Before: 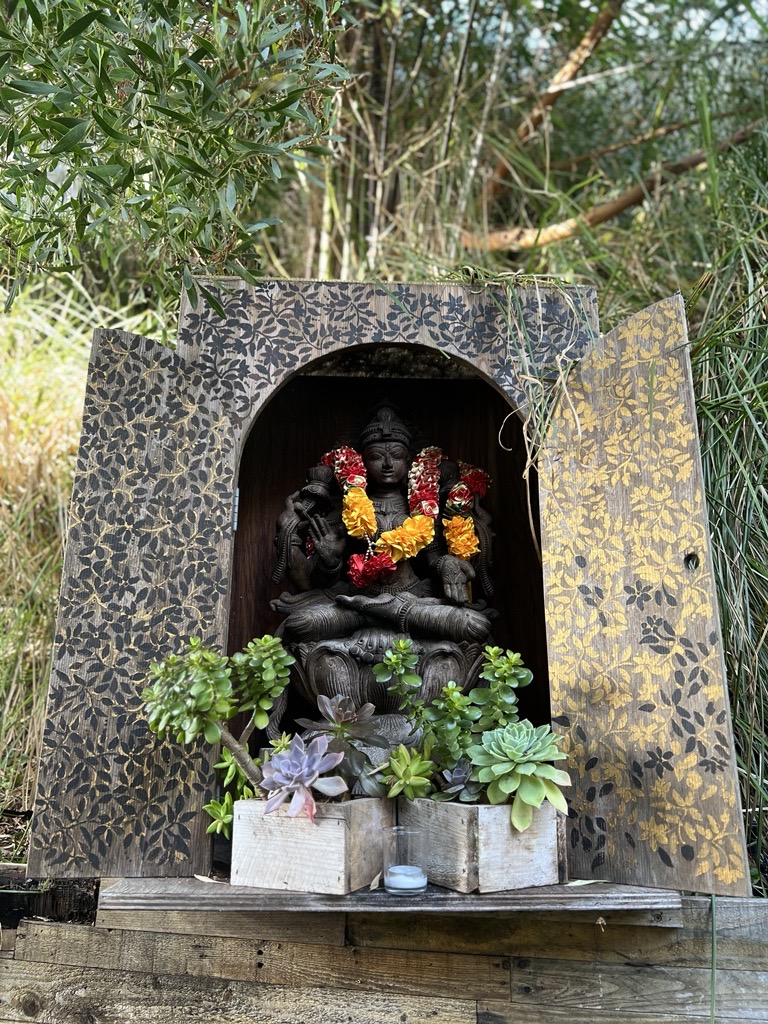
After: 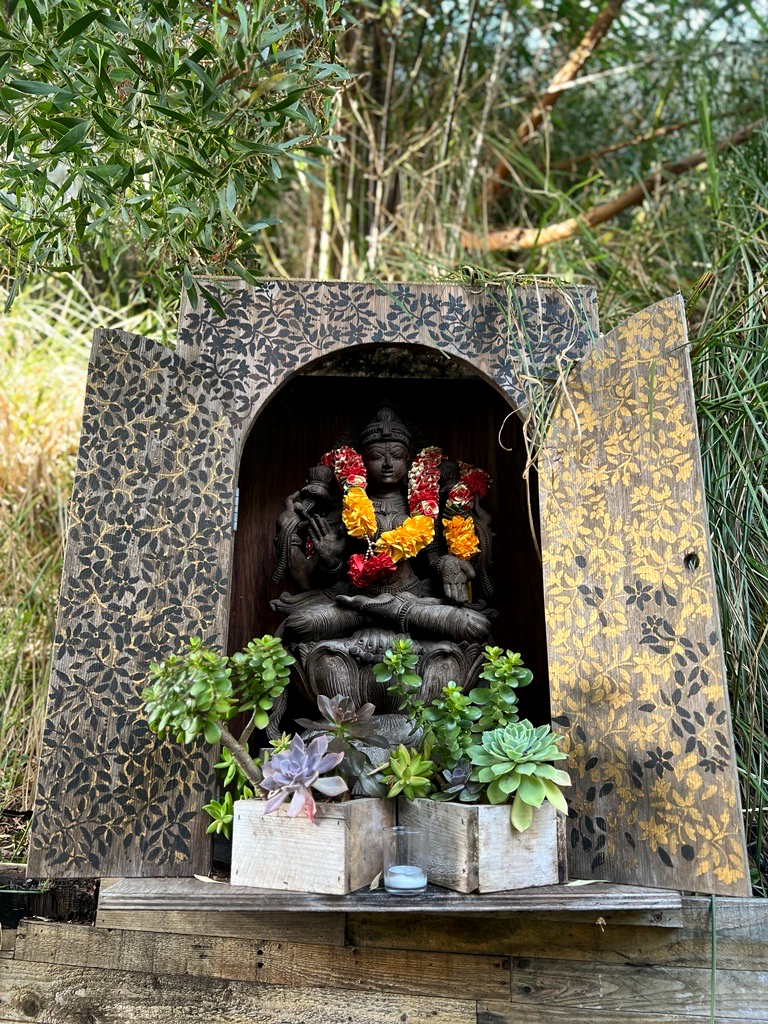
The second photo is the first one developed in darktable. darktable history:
local contrast: mode bilateral grid, contrast 20, coarseness 50, detail 130%, midtone range 0.2
white balance: red 1.009, blue 0.985
